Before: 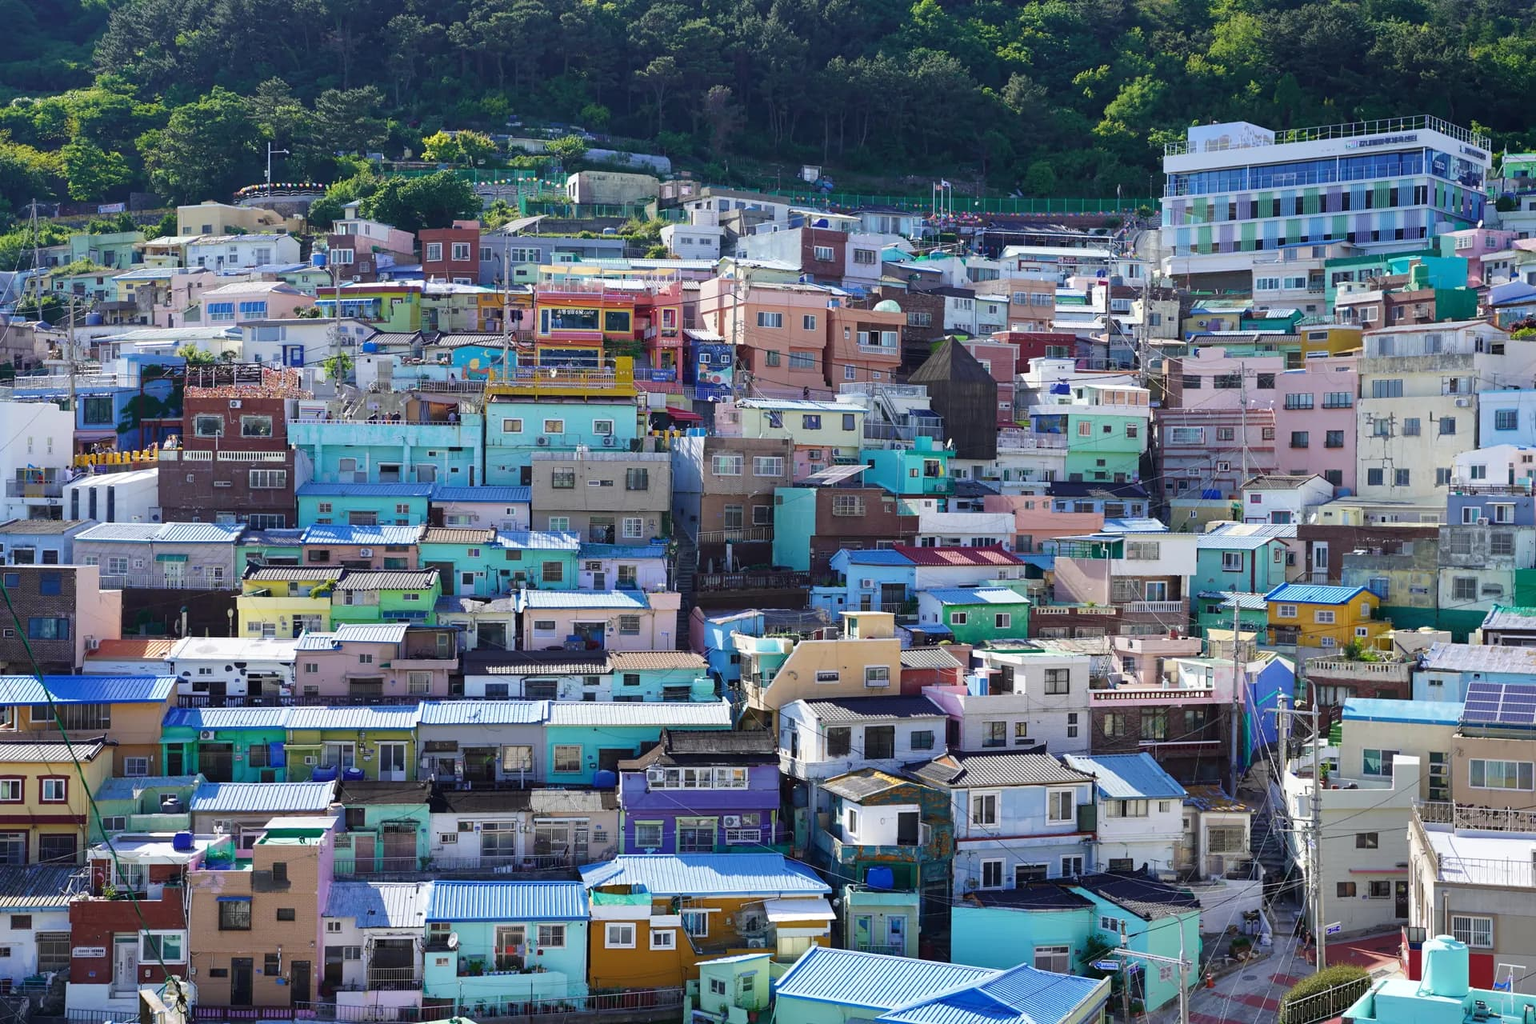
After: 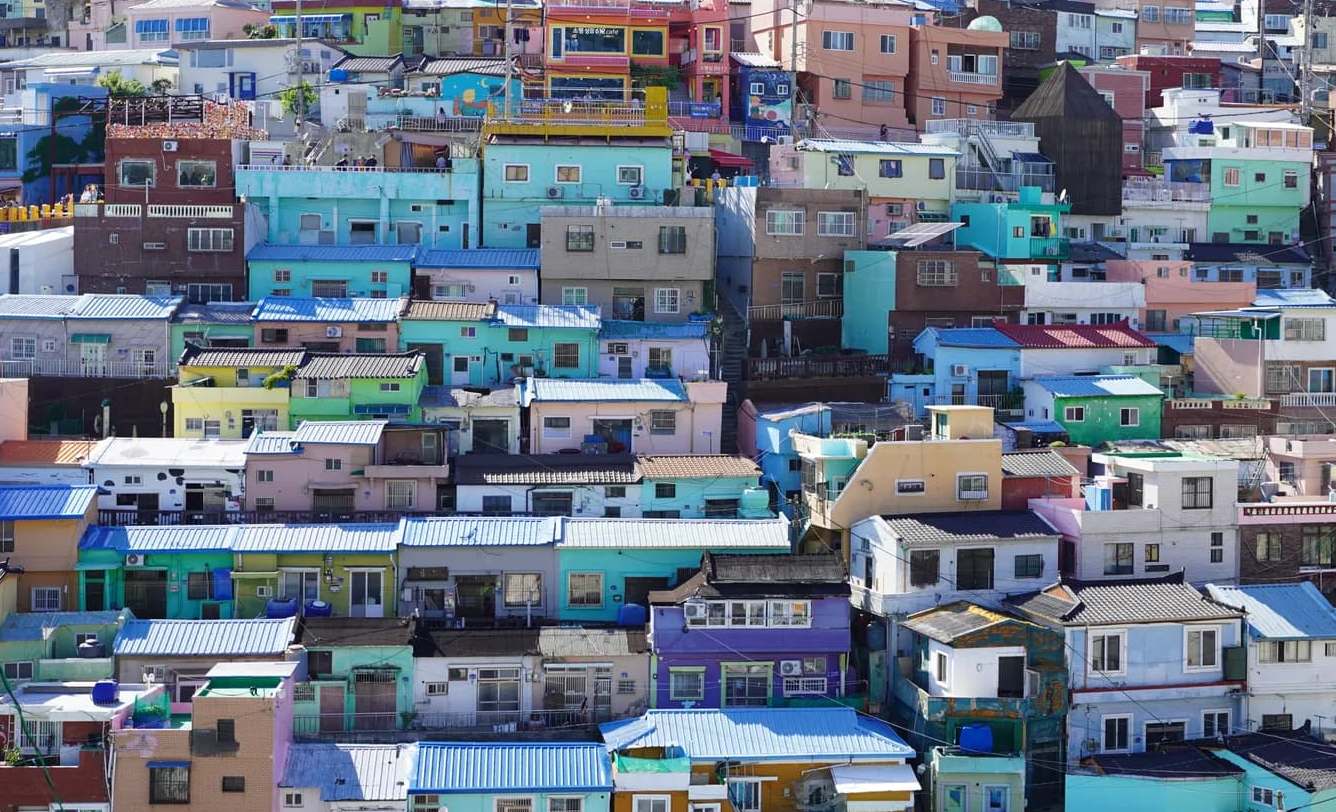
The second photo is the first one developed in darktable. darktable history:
crop: left 6.5%, top 28.104%, right 23.873%, bottom 8.432%
